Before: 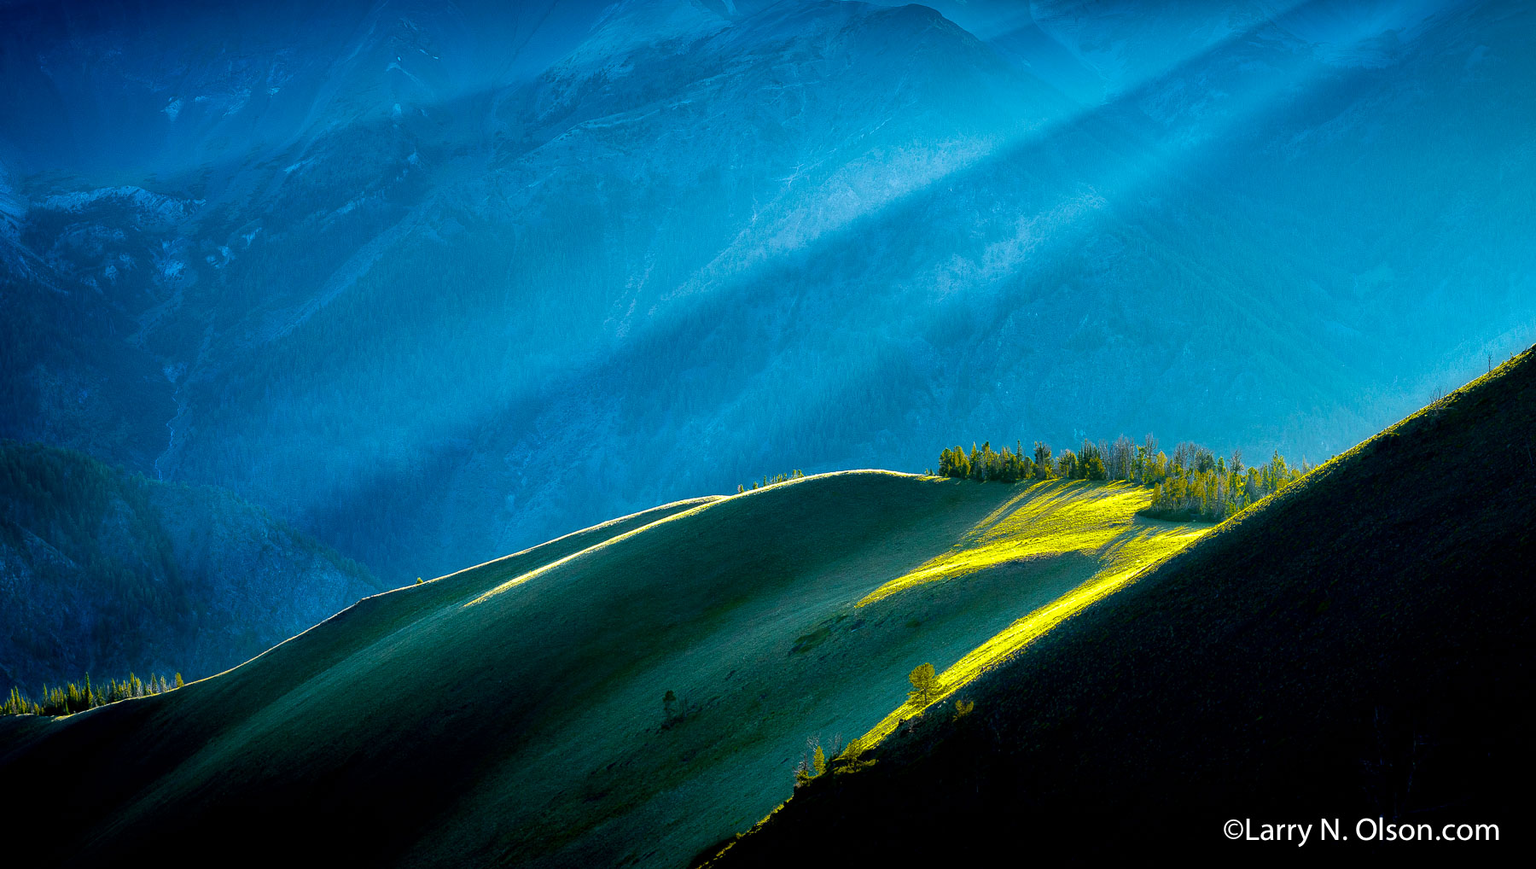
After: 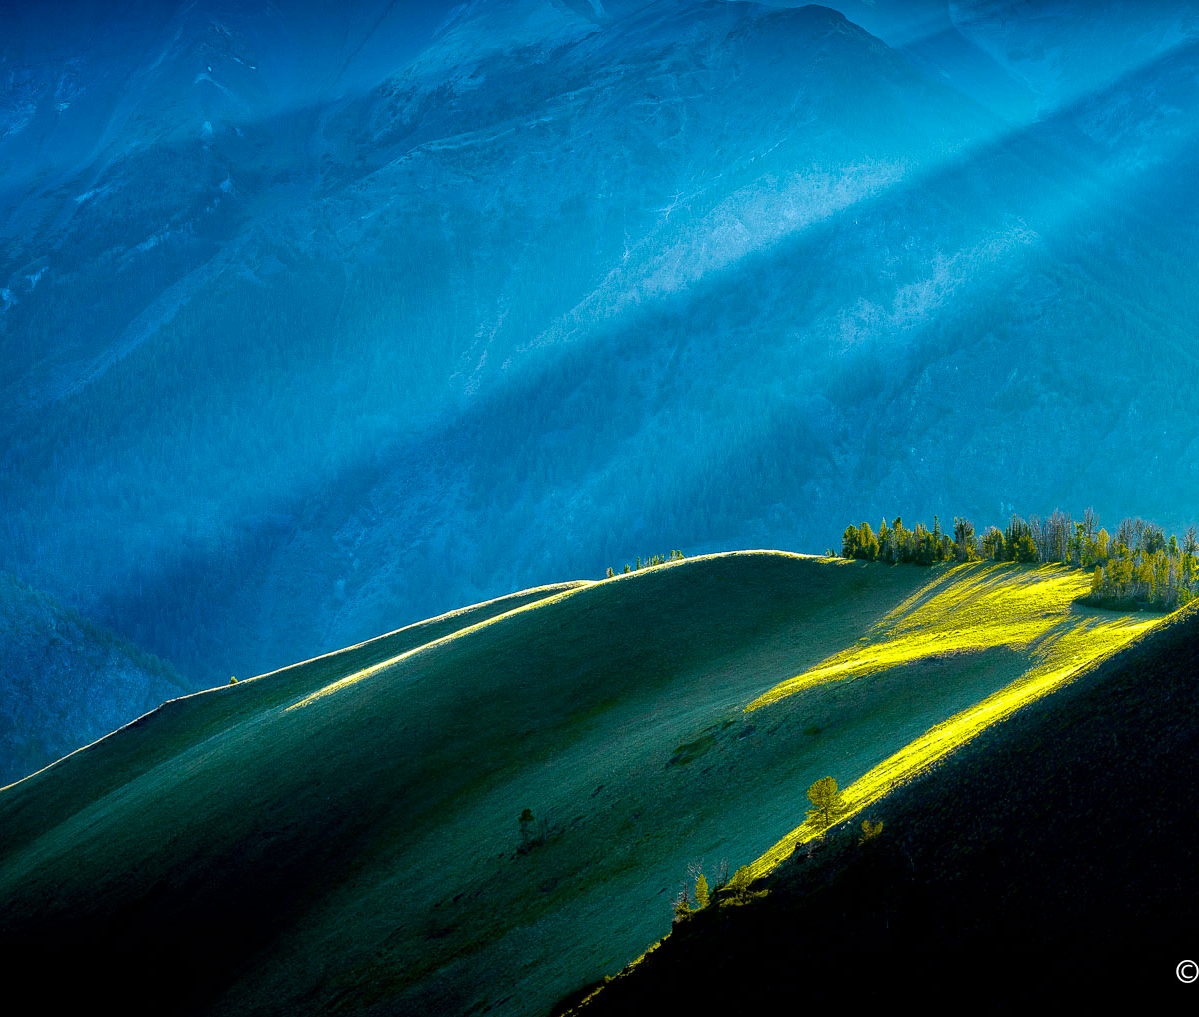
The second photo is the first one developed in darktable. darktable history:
crop and rotate: left 14.385%, right 18.948%
haze removal: compatibility mode true, adaptive false
